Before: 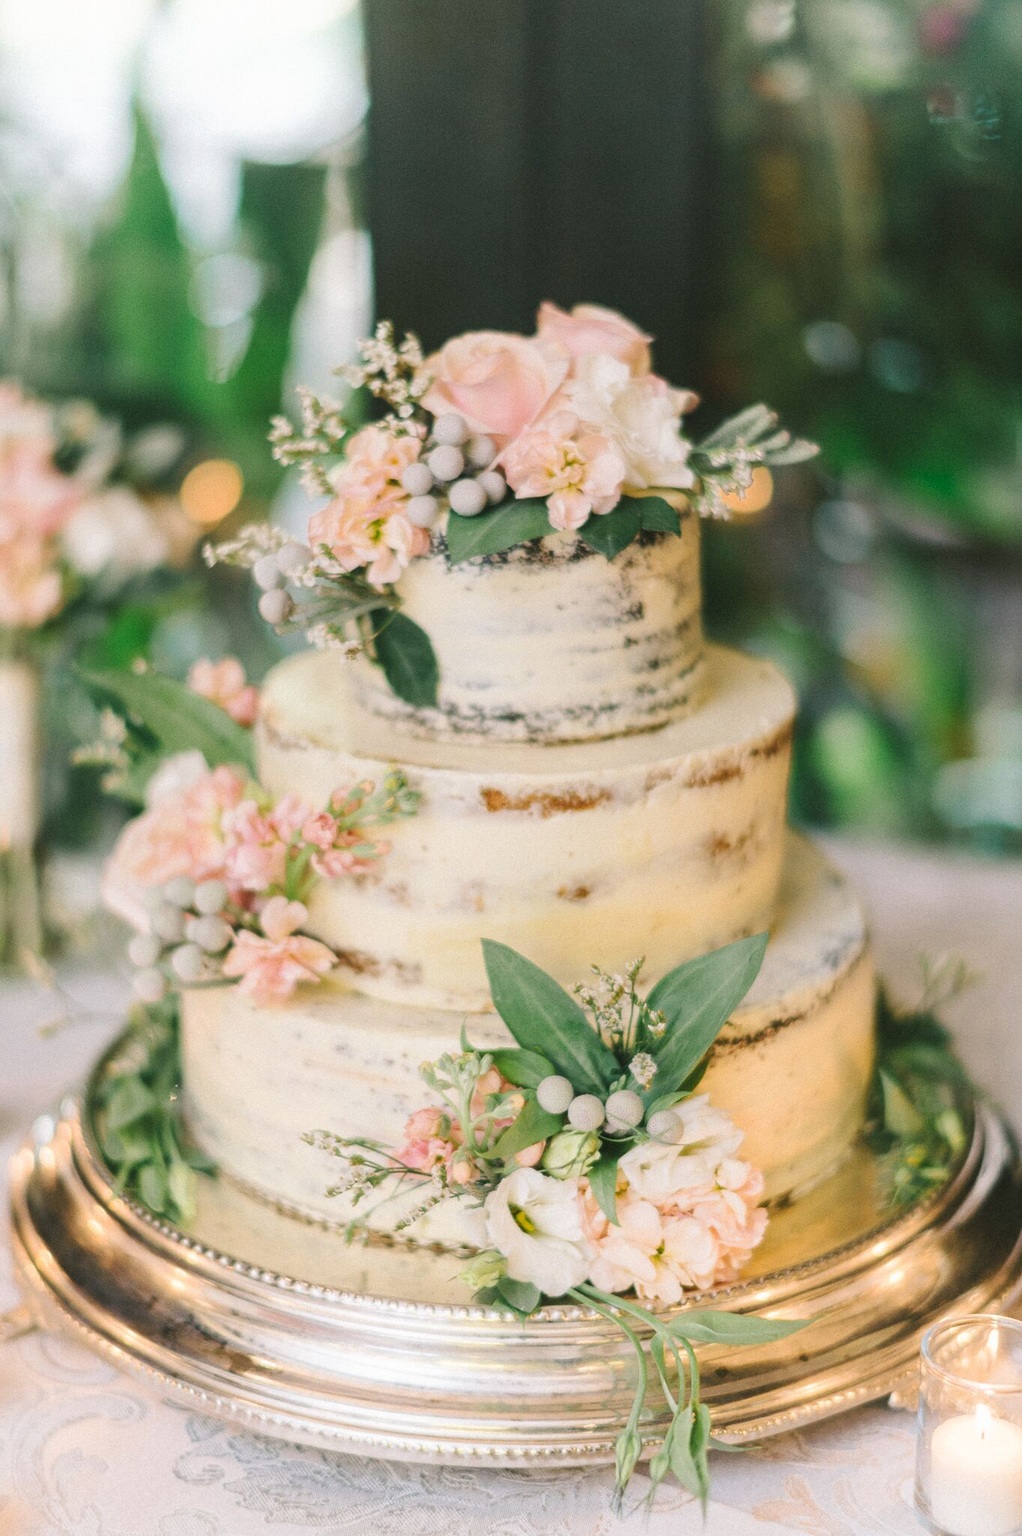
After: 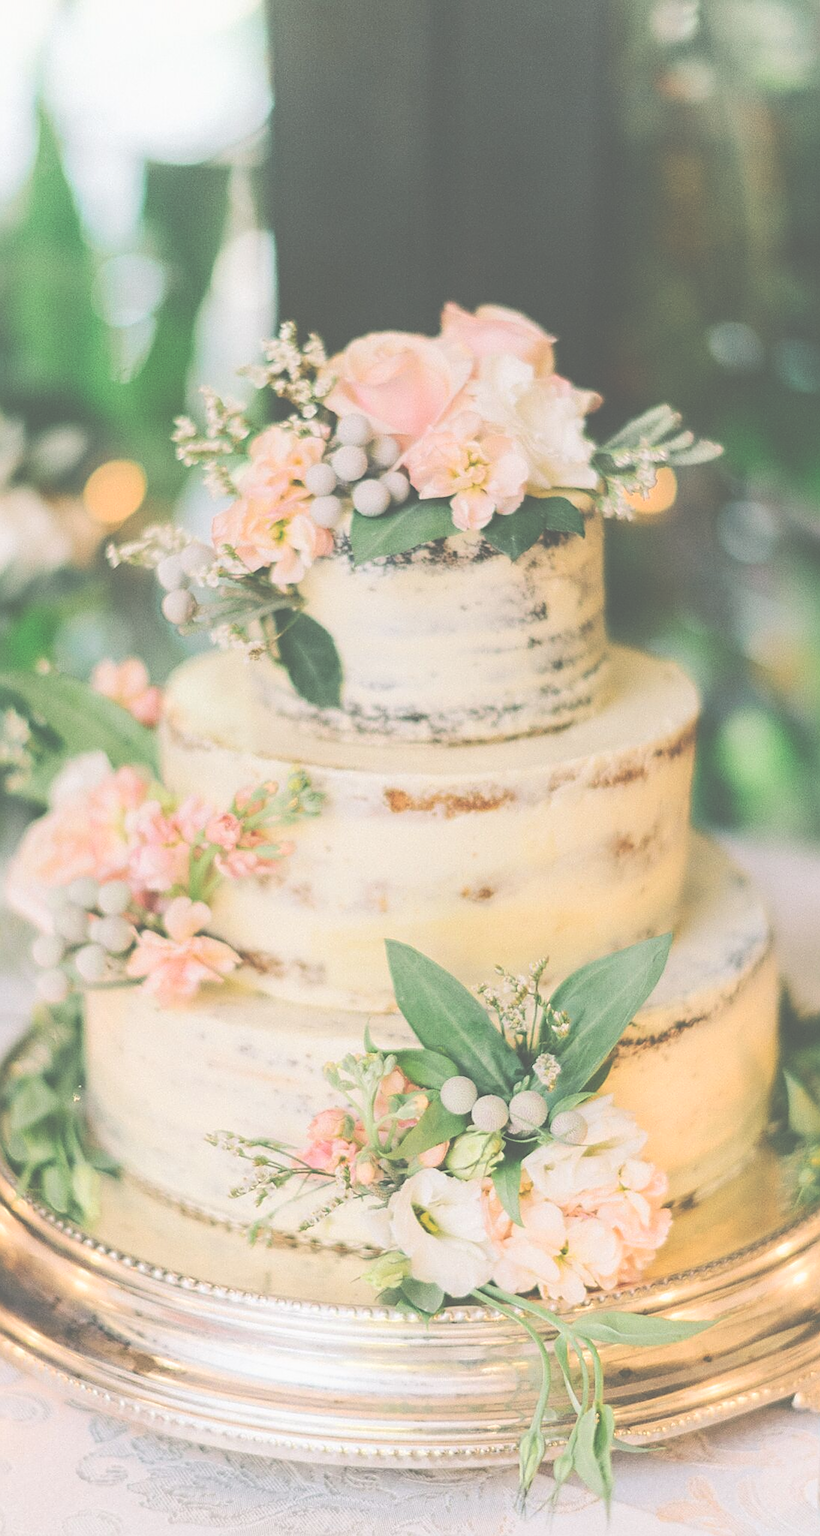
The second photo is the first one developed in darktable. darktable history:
crop and rotate: left 9.506%, right 10.267%
exposure: black level correction -0.07, exposure 0.502 EV, compensate exposure bias true, compensate highlight preservation false
sharpen: on, module defaults
tone equalizer: -8 EV -0.002 EV, -7 EV 0.004 EV, -6 EV -0.043 EV, -5 EV 0.013 EV, -4 EV -0.021 EV, -3 EV 0.018 EV, -2 EV -0.063 EV, -1 EV -0.302 EV, +0 EV -0.591 EV, edges refinement/feathering 500, mask exposure compensation -1.57 EV, preserve details no
